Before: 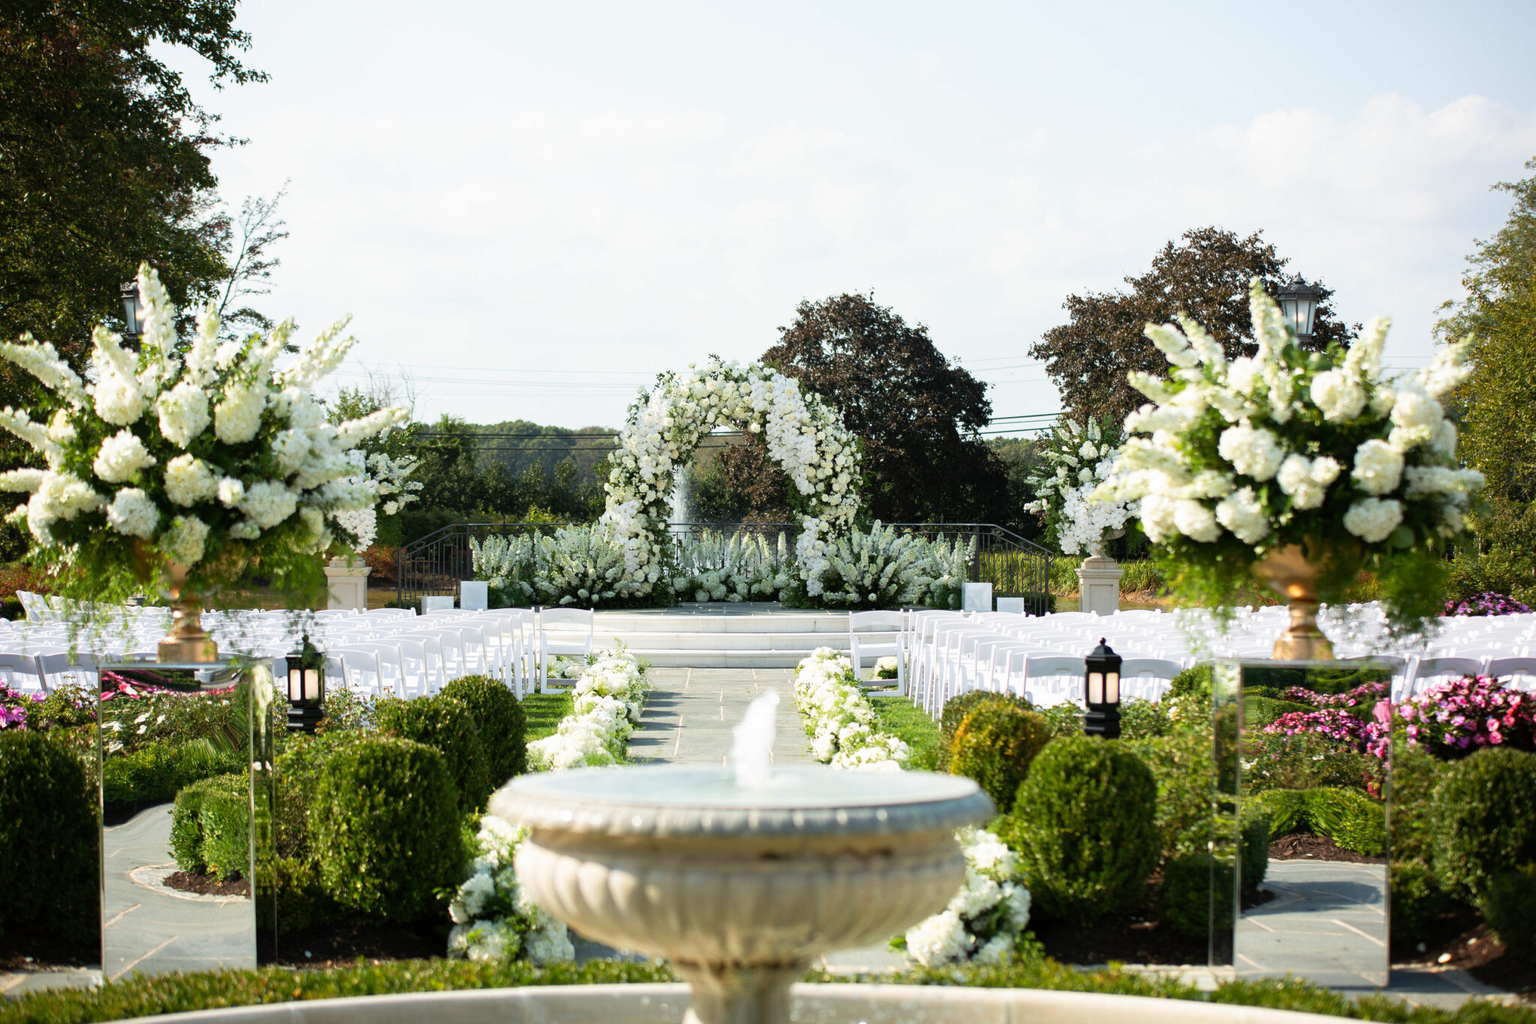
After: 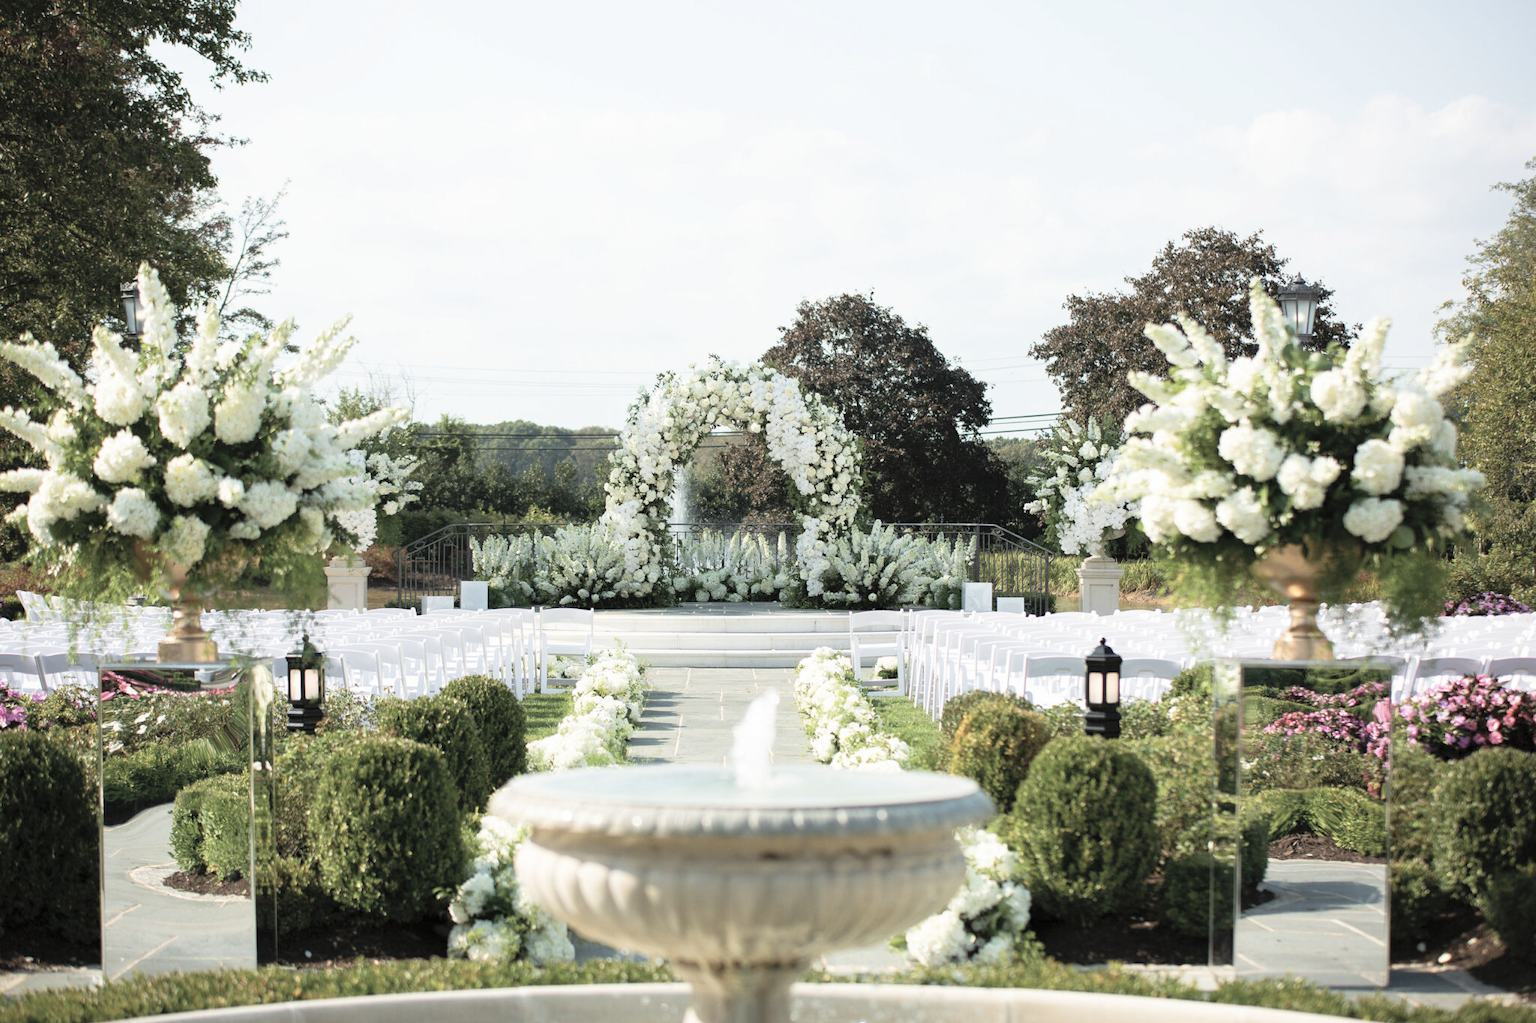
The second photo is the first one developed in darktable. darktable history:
velvia: on, module defaults
contrast brightness saturation: brightness 0.18, saturation -0.5
